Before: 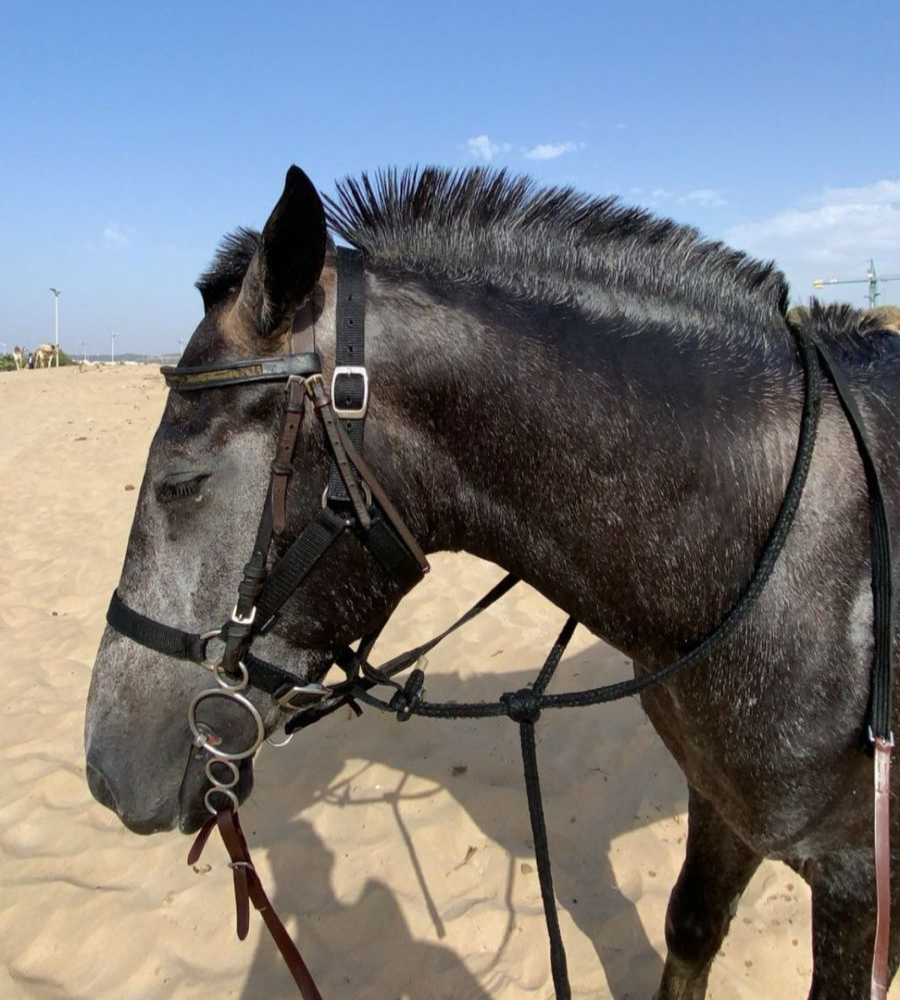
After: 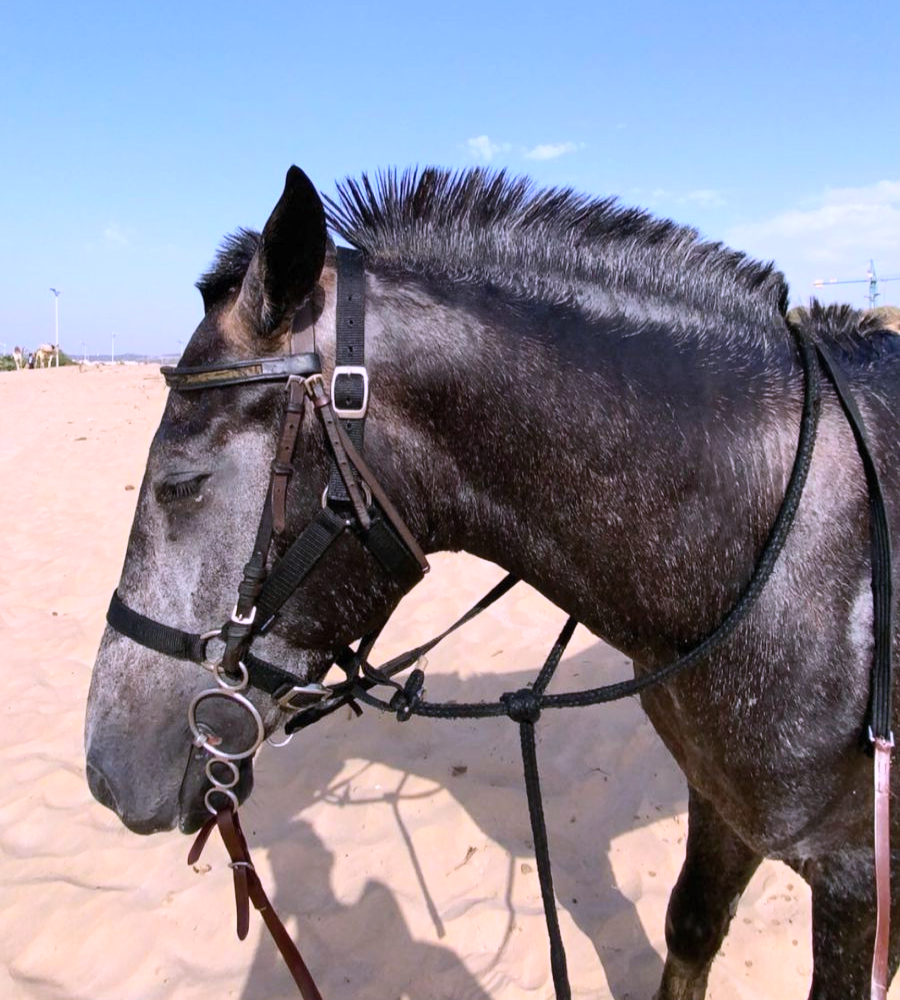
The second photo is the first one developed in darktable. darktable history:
white balance: red 1.042, blue 1.17
contrast brightness saturation: contrast 0.2, brightness 0.15, saturation 0.14
